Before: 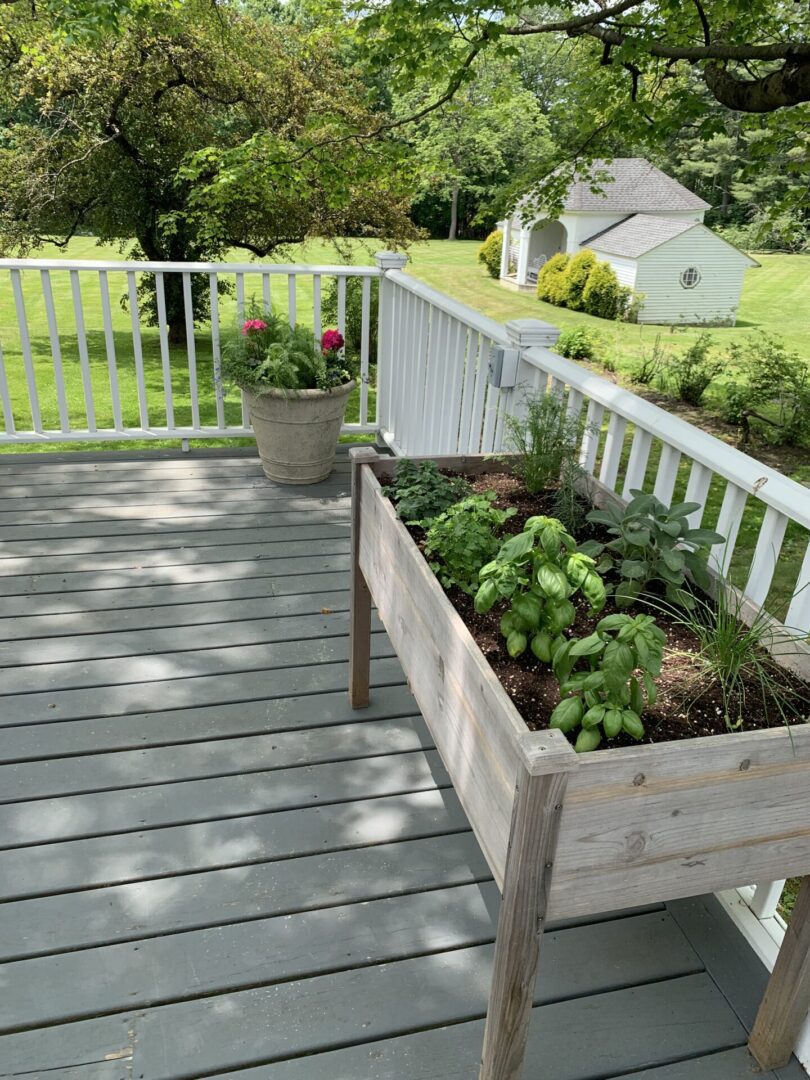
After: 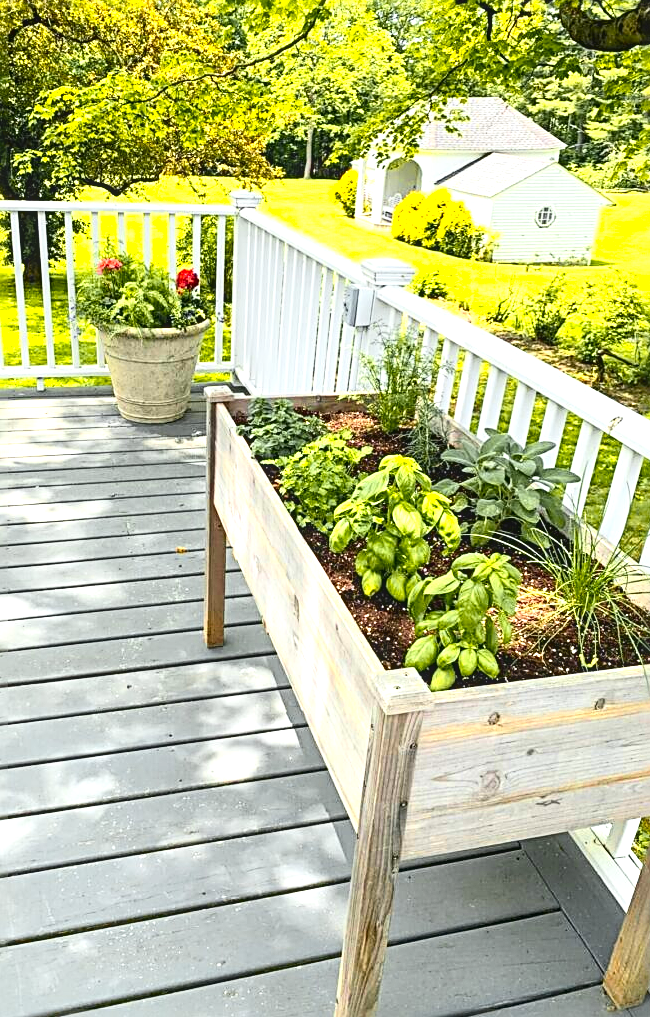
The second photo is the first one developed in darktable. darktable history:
sharpen: radius 2.824, amount 0.718
color zones: curves: ch0 [(0, 0.511) (0.143, 0.531) (0.286, 0.56) (0.429, 0.5) (0.571, 0.5) (0.714, 0.5) (0.857, 0.5) (1, 0.5)]; ch1 [(0, 0.525) (0.143, 0.705) (0.286, 0.715) (0.429, 0.35) (0.571, 0.35) (0.714, 0.35) (0.857, 0.4) (1, 0.4)]; ch2 [(0, 0.572) (0.143, 0.512) (0.286, 0.473) (0.429, 0.45) (0.571, 0.5) (0.714, 0.5) (0.857, 0.518) (1, 0.518)], mix 32.76%
exposure: black level correction 0, exposure 1.101 EV, compensate exposure bias true, compensate highlight preservation false
contrast brightness saturation: contrast 0.226, brightness 0.097, saturation 0.295
crop and rotate: left 18.011%, top 5.811%, right 1.736%
local contrast: detail 109%
